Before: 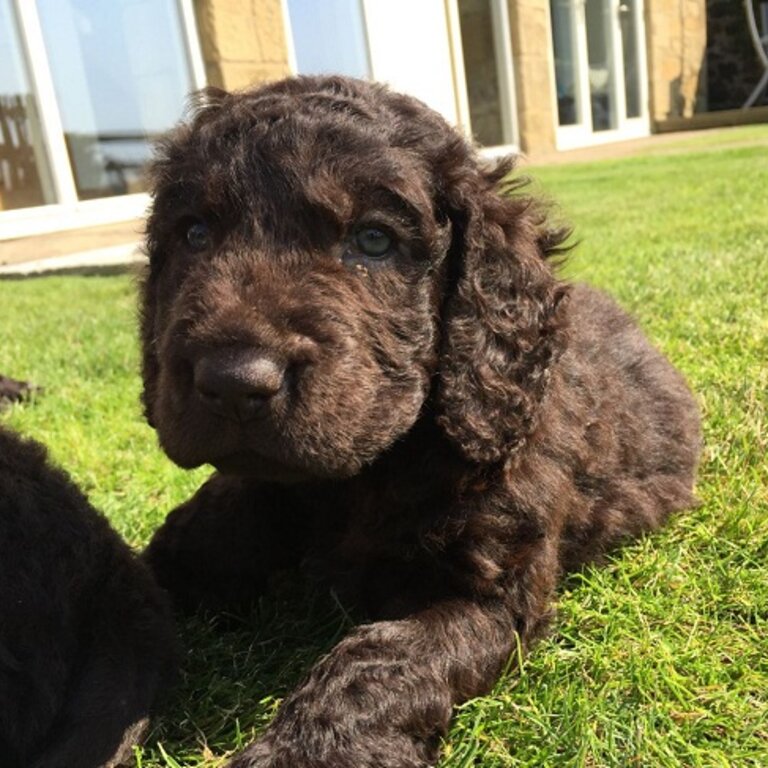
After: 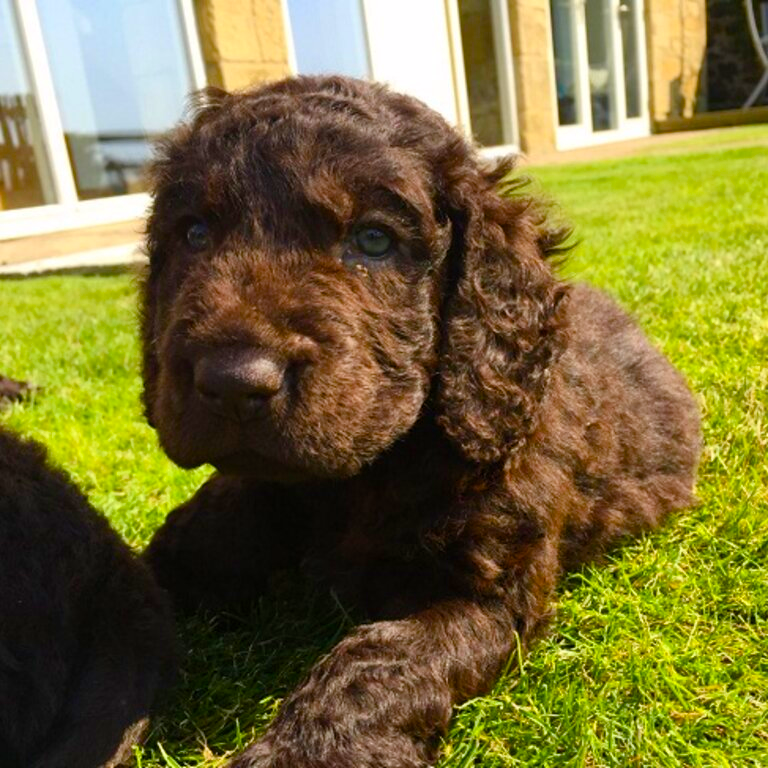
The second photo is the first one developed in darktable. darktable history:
color balance rgb: highlights gain › chroma 0.149%, highlights gain › hue 332.62°, perceptual saturation grading › global saturation 35.124%, perceptual saturation grading › highlights -29.878%, perceptual saturation grading › shadows 36.133%, global vibrance 34.368%
